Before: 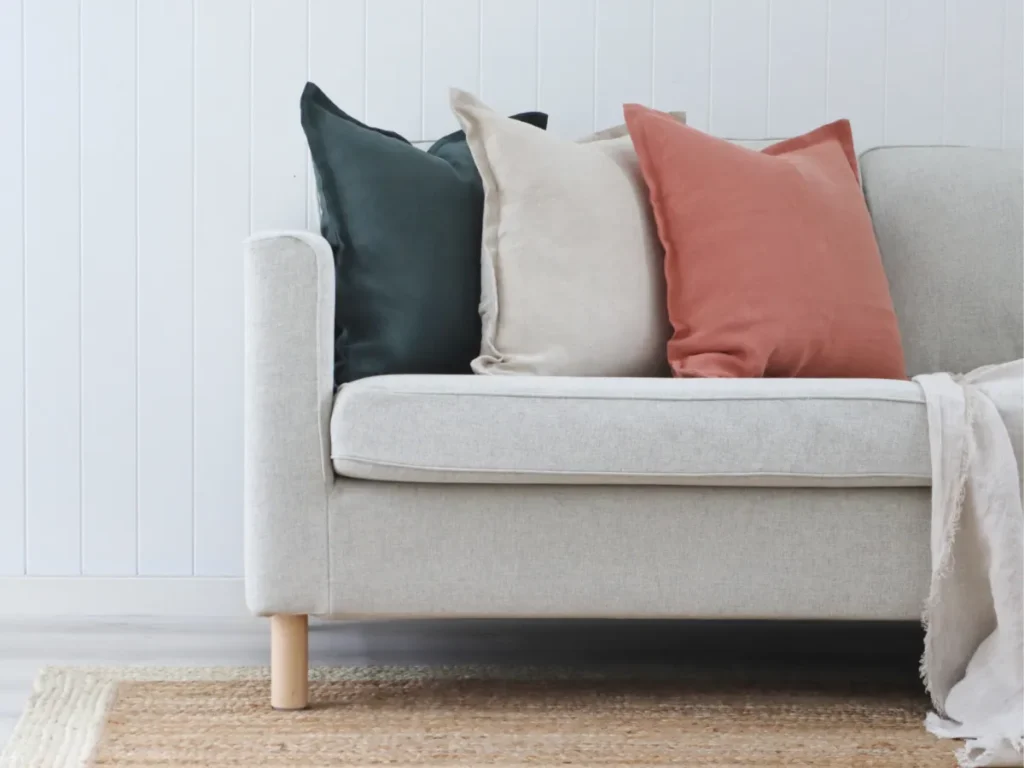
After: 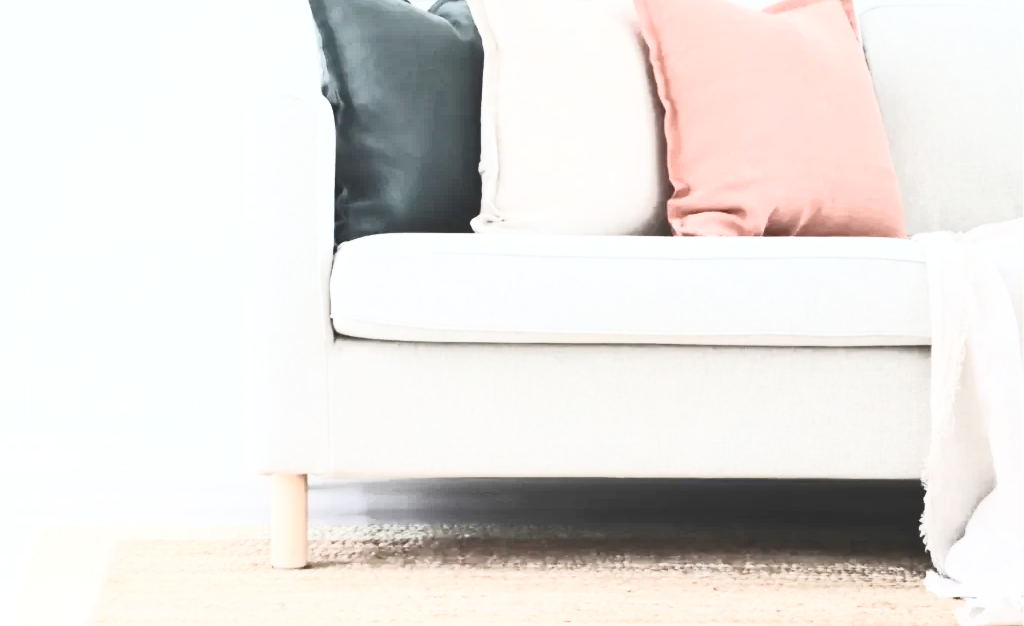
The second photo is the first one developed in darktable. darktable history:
tone curve: curves: ch0 [(0, 0) (0.003, 0.045) (0.011, 0.051) (0.025, 0.057) (0.044, 0.074) (0.069, 0.096) (0.1, 0.125) (0.136, 0.16) (0.177, 0.201) (0.224, 0.242) (0.277, 0.299) (0.335, 0.362) (0.399, 0.432) (0.468, 0.512) (0.543, 0.601) (0.623, 0.691) (0.709, 0.786) (0.801, 0.876) (0.898, 0.927) (1, 1)], color space Lab, independent channels, preserve colors none
tone equalizer: smoothing diameter 2.13%, edges refinement/feathering 21.97, mask exposure compensation -1.57 EV, filter diffusion 5
color balance rgb: perceptual saturation grading › global saturation 20%, perceptual saturation grading › highlights -50.214%, perceptual saturation grading › shadows 30.16%
crop and rotate: top 18.467%
exposure: black level correction 0, exposure 0.498 EV, compensate highlight preservation false
contrast brightness saturation: contrast 0.562, brightness 0.565, saturation -0.337
